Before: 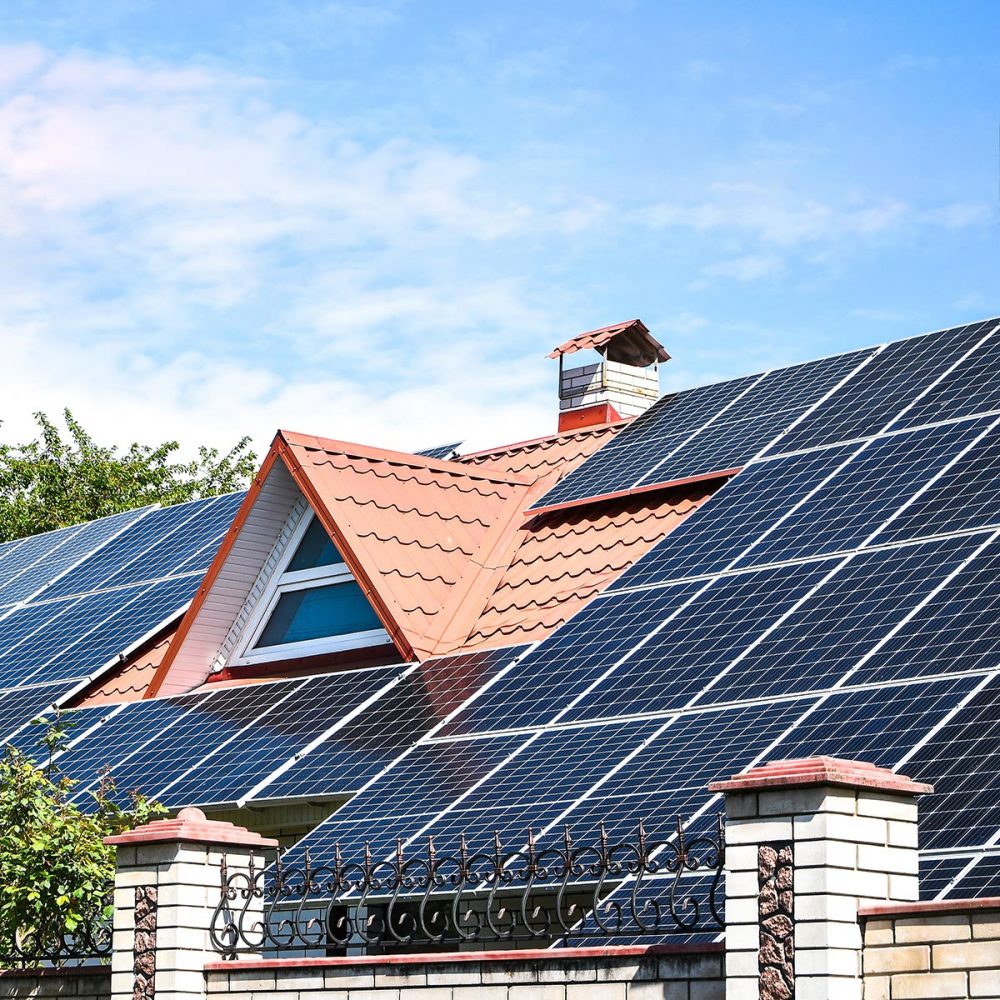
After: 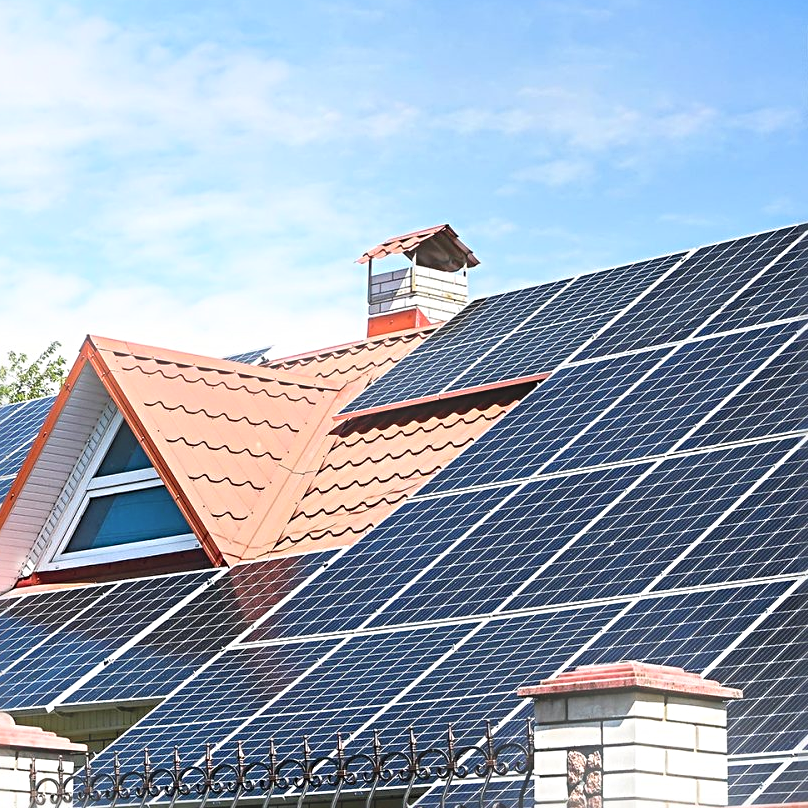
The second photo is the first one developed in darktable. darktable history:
sharpen: radius 4
rotate and perspective: crop left 0, crop top 0
bloom: size 15%, threshold 97%, strength 7%
crop: left 19.159%, top 9.58%, bottom 9.58%
